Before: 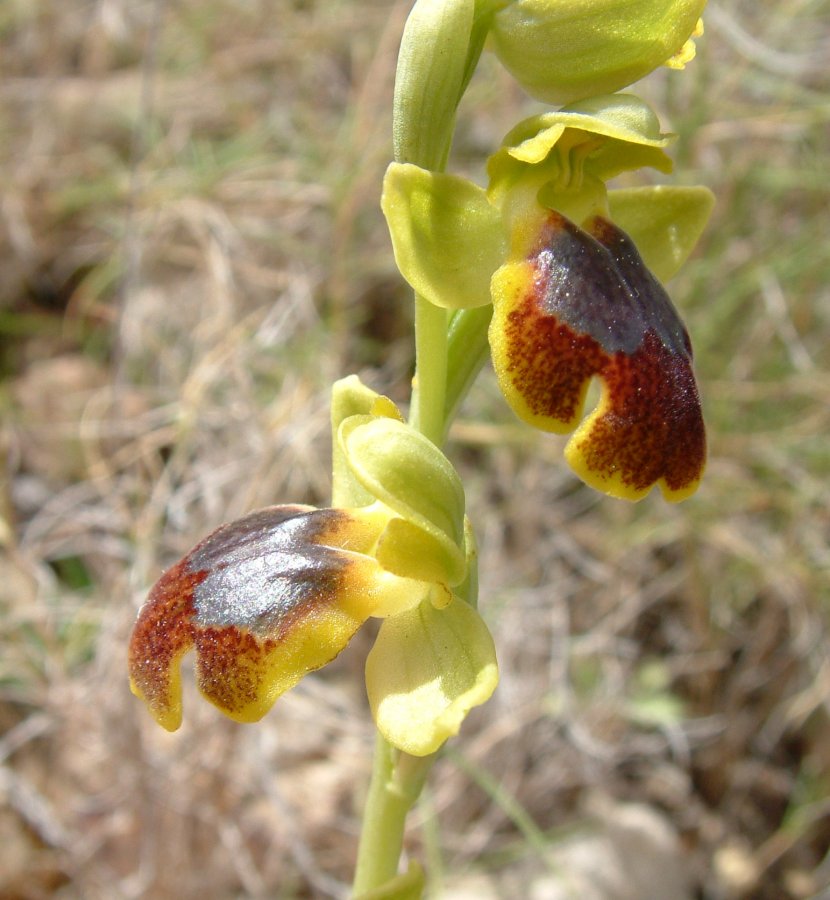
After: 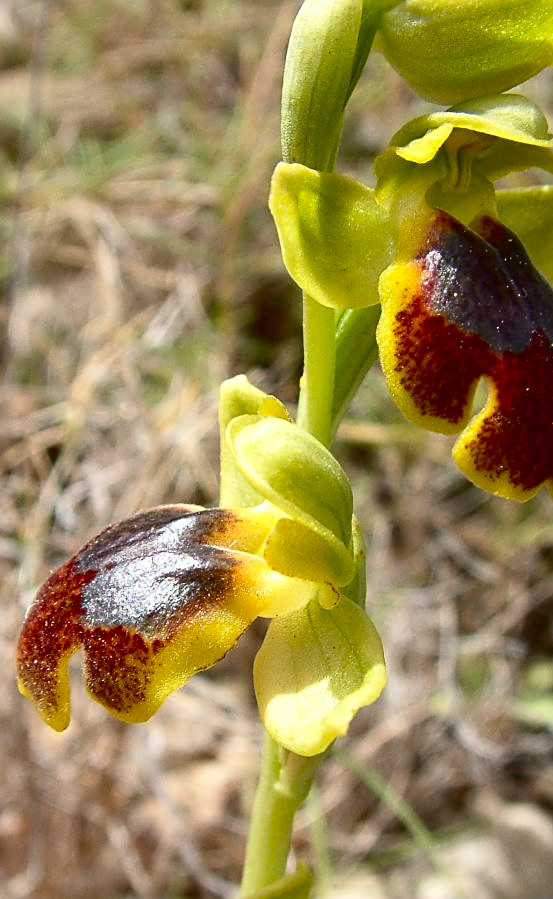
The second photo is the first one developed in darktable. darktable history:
sharpen: on, module defaults
contrast brightness saturation: contrast 0.22, brightness -0.19, saturation 0.24
crop and rotate: left 13.537%, right 19.796%
